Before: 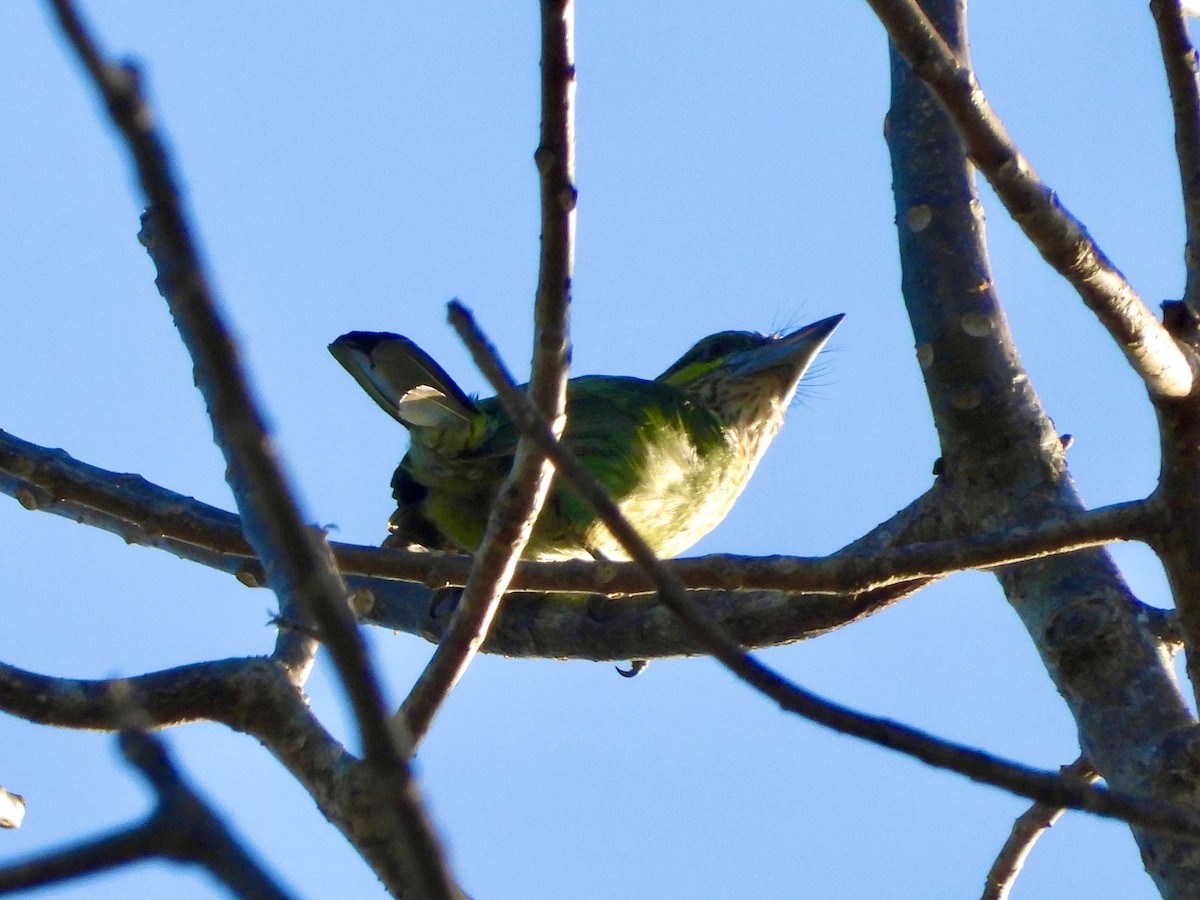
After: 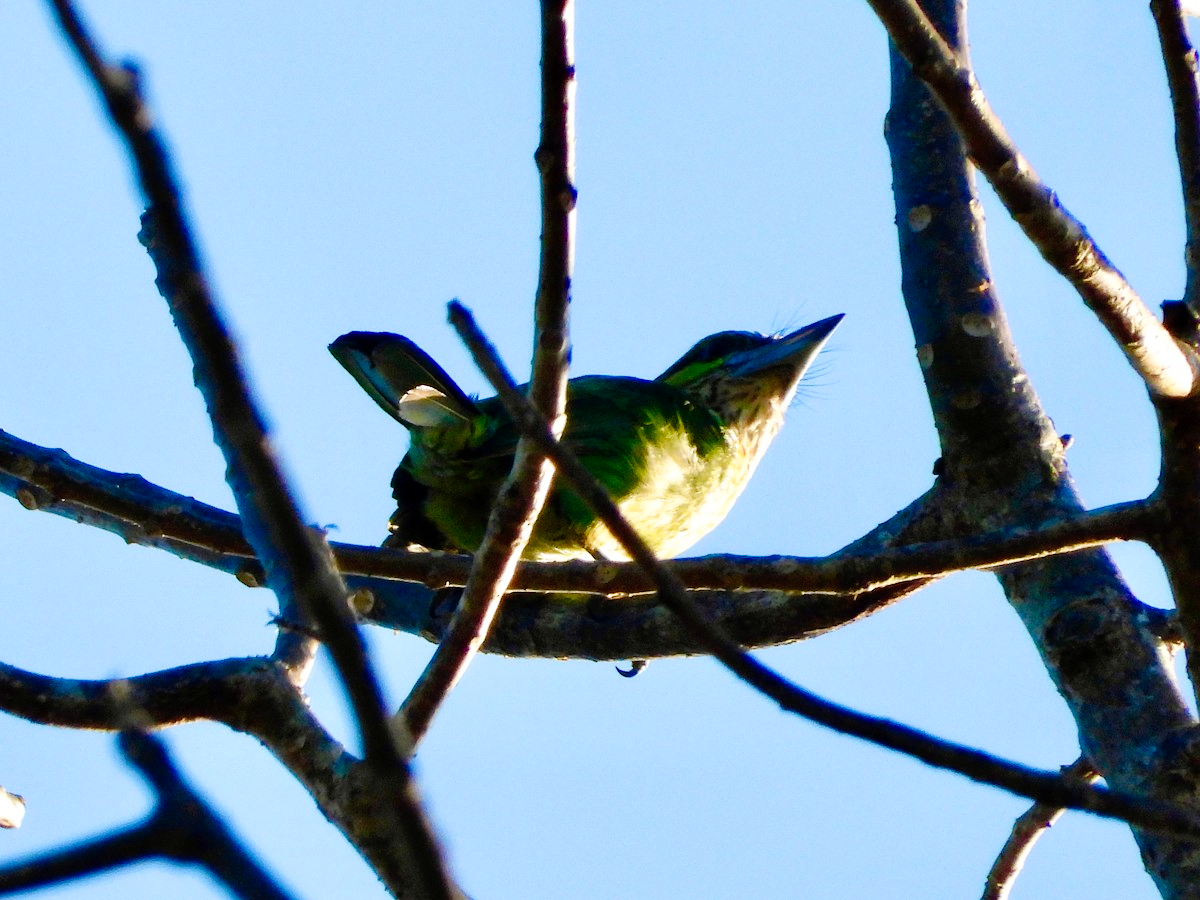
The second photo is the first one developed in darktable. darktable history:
tone curve: curves: ch0 [(0, 0) (0.003, 0) (0.011, 0.001) (0.025, 0.003) (0.044, 0.005) (0.069, 0.012) (0.1, 0.023) (0.136, 0.039) (0.177, 0.088) (0.224, 0.15) (0.277, 0.239) (0.335, 0.334) (0.399, 0.43) (0.468, 0.526) (0.543, 0.621) (0.623, 0.711) (0.709, 0.791) (0.801, 0.87) (0.898, 0.949) (1, 1)], preserve colors none
